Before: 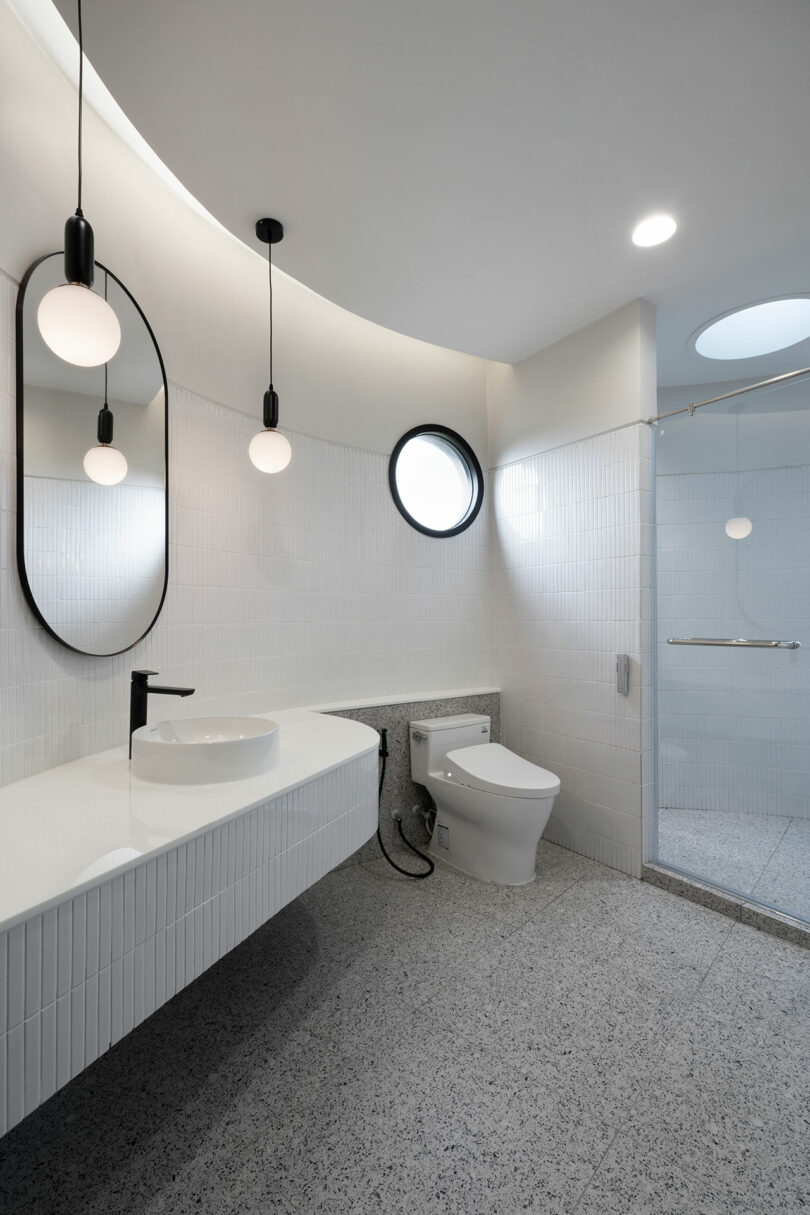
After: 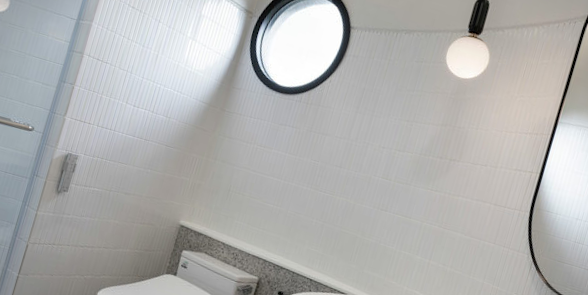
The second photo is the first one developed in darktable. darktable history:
crop and rotate: angle 16.12°, top 30.835%, bottom 35.653%
vignetting: fall-off start 100%, brightness -0.282, width/height ratio 1.31
